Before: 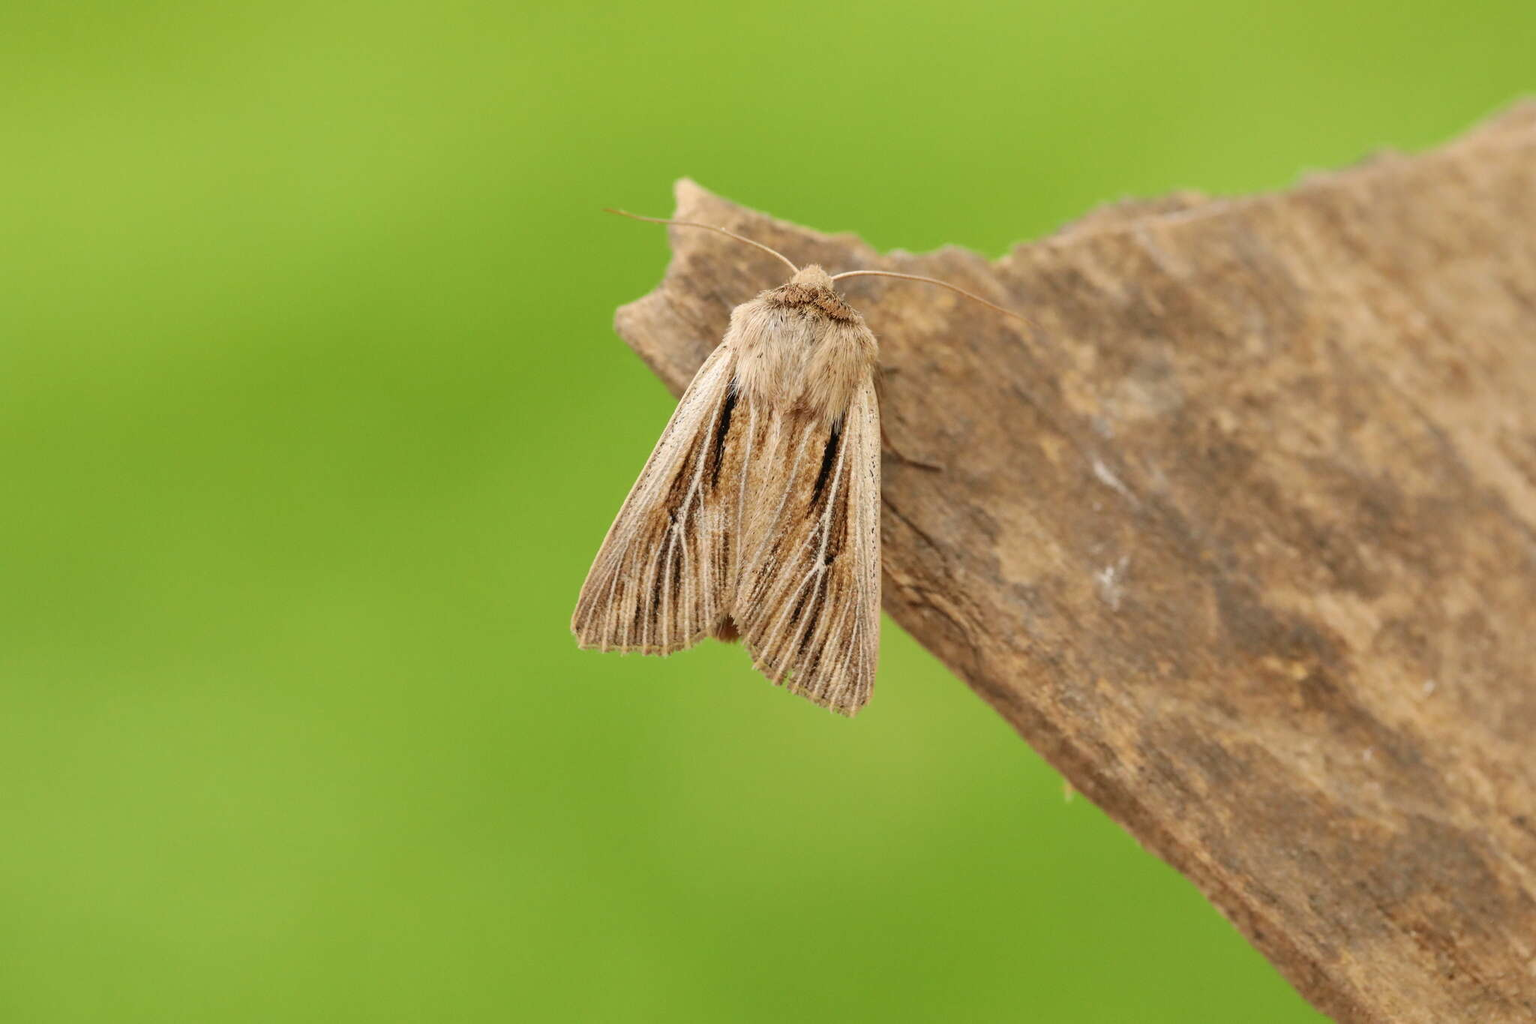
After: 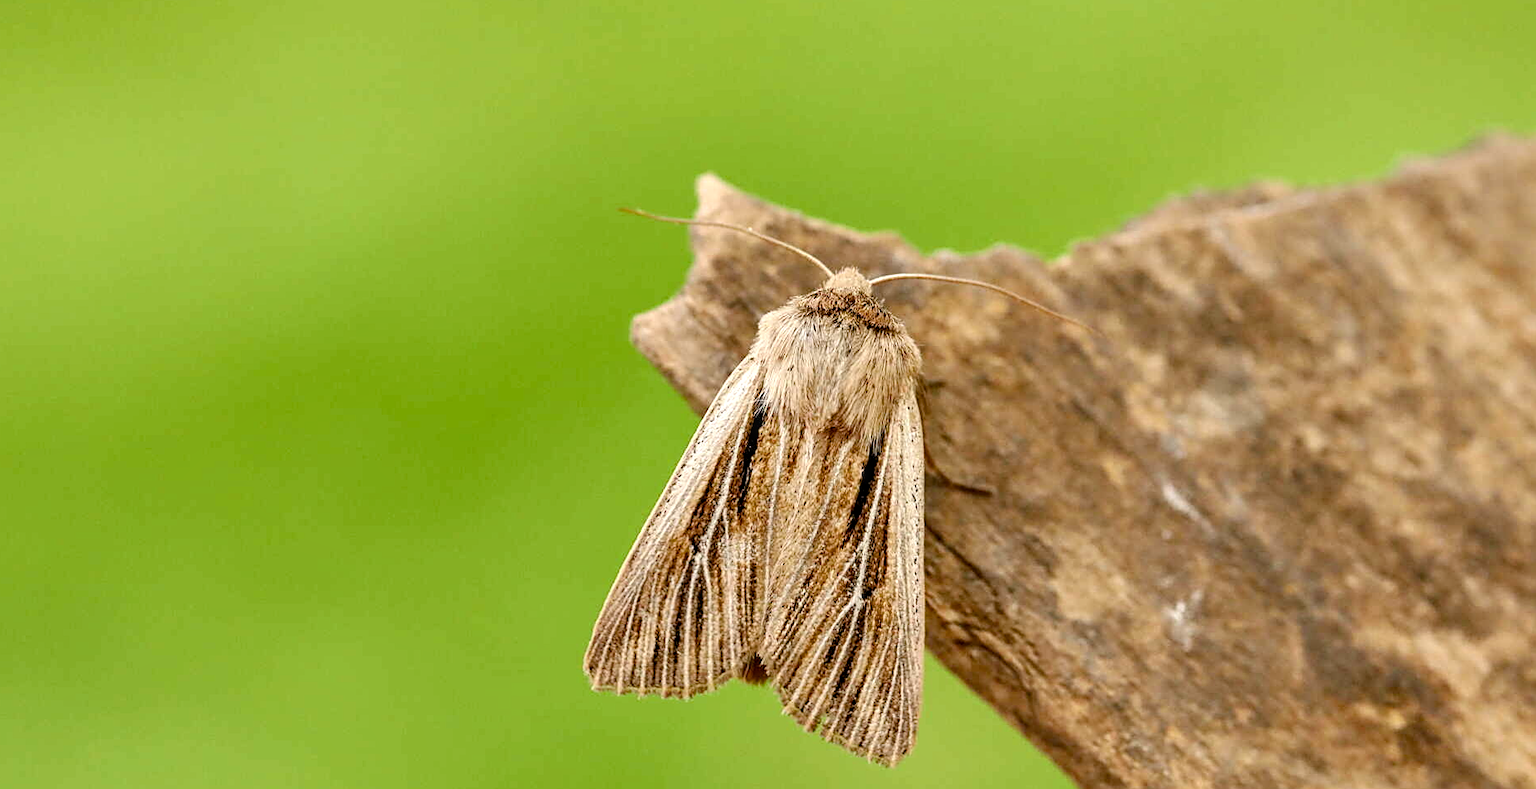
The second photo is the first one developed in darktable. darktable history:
sharpen: on, module defaults
local contrast: detail 130%
crop: left 1.509%, top 3.452%, right 7.696%, bottom 28.452%
rotate and perspective: lens shift (horizontal) -0.055, automatic cropping off
contrast brightness saturation: contrast 0.1, brightness 0.02, saturation 0.02
contrast equalizer: octaves 7, y [[0.6 ×6], [0.55 ×6], [0 ×6], [0 ×6], [0 ×6]], mix 0.35
color balance rgb: perceptual saturation grading › global saturation 20%, perceptual saturation grading › highlights -25%, perceptual saturation grading › shadows 25%
